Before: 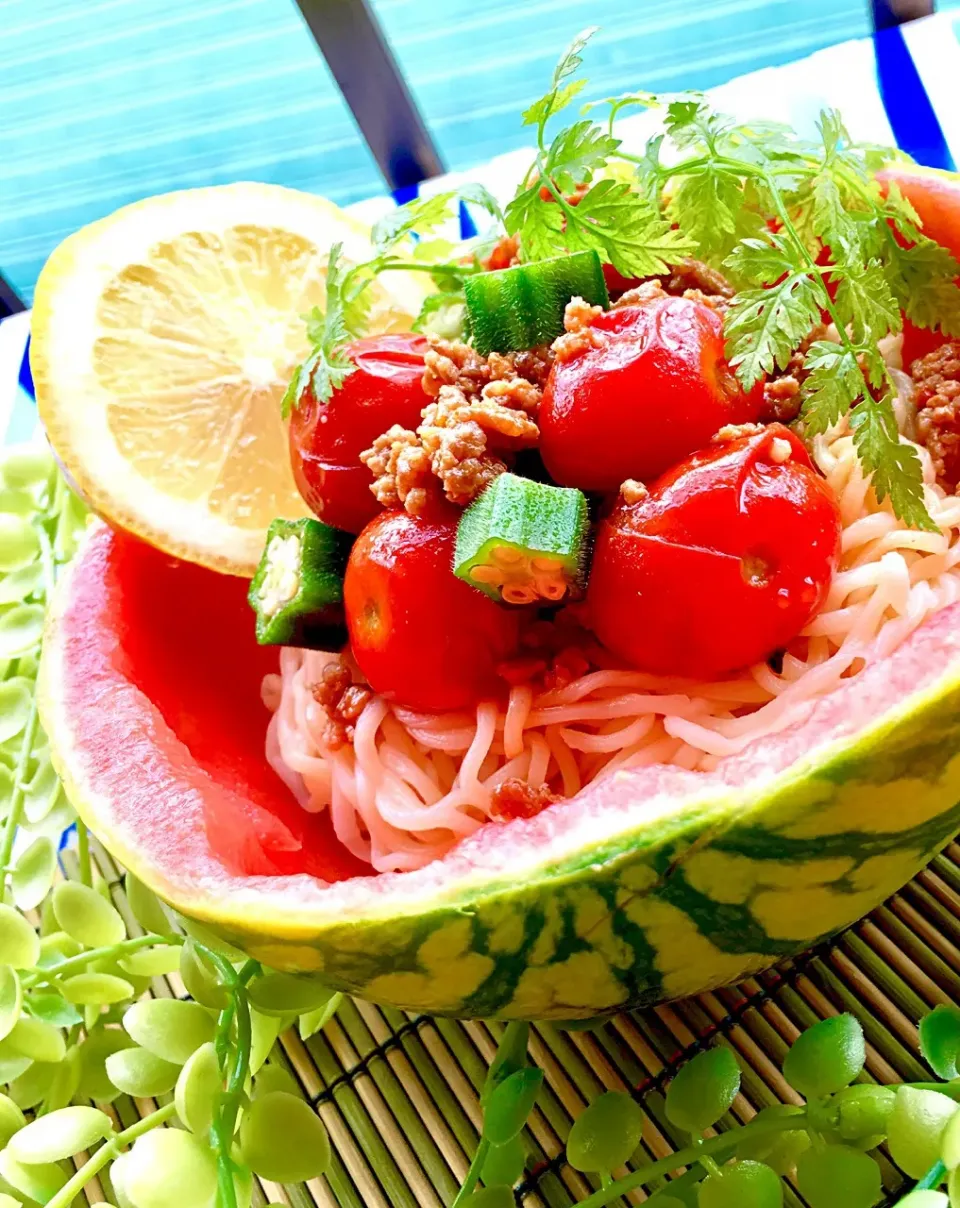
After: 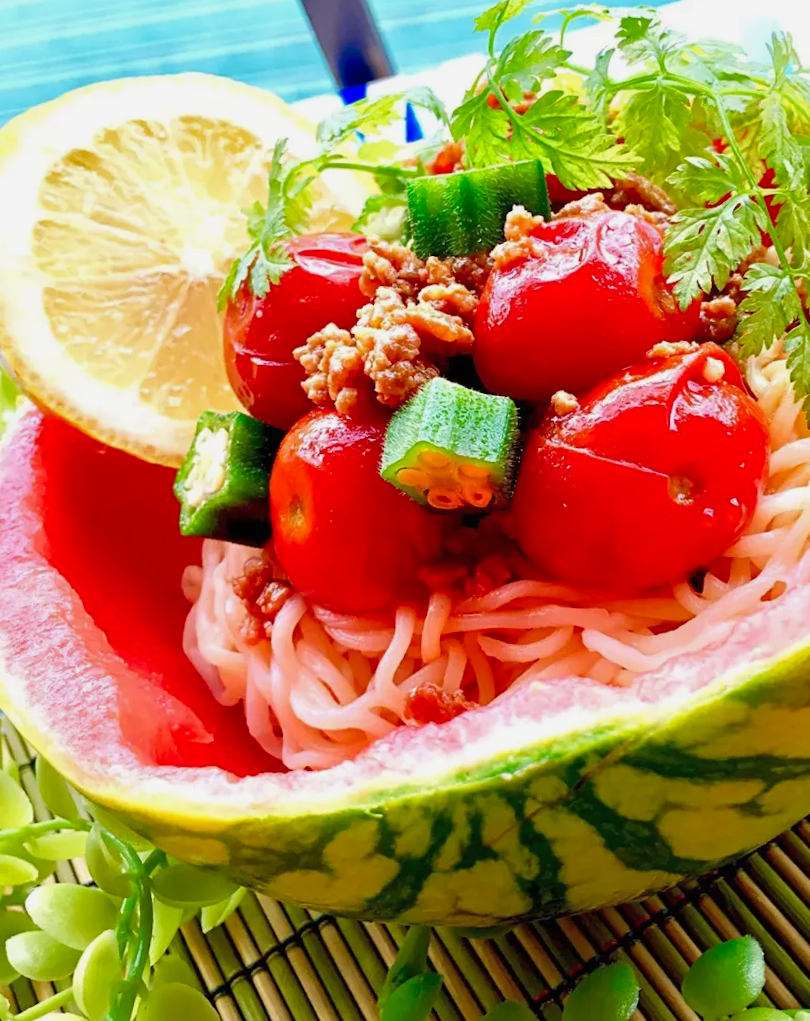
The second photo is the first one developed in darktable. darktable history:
tone curve: curves: ch0 [(0, 0) (0.08, 0.069) (0.4, 0.391) (0.6, 0.609) (0.92, 0.93) (1, 1)], preserve colors none
shadows and highlights: shadows 25.24, white point adjustment -3.03, highlights -29.76
crop and rotate: angle -3.16°, left 5.045%, top 5.211%, right 4.749%, bottom 4.502%
exposure: black level correction 0, compensate highlight preservation false
